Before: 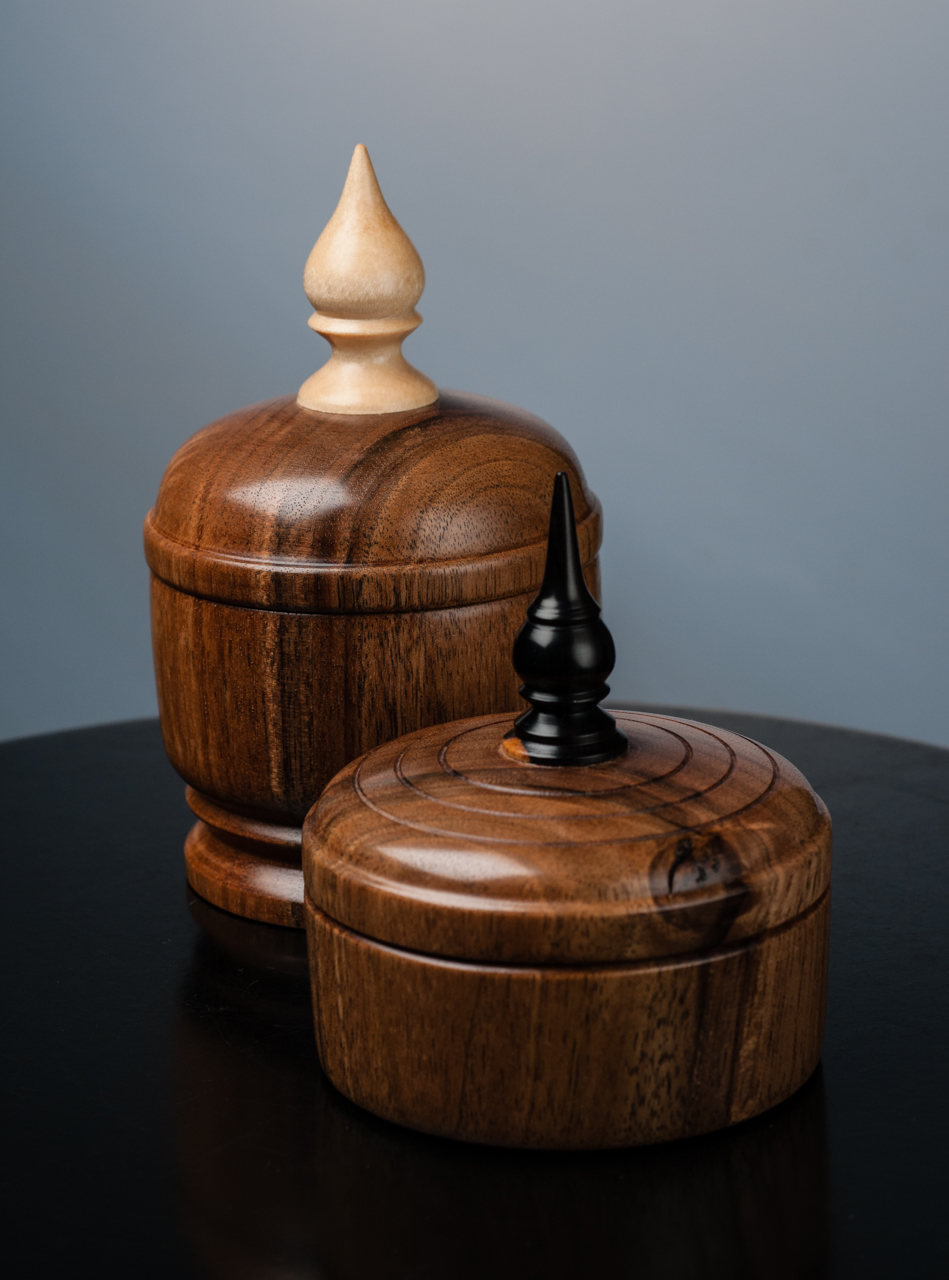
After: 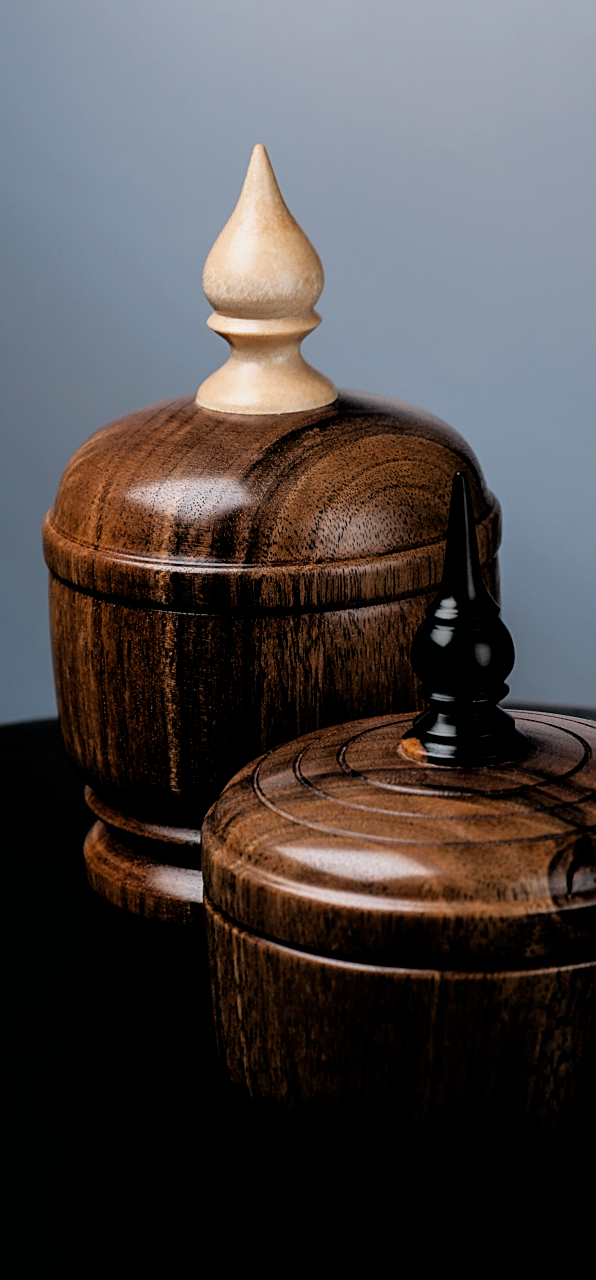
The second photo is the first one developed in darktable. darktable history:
crop: left 10.644%, right 26.528%
white balance: red 0.976, blue 1.04
filmic rgb: black relative exposure -3.72 EV, white relative exposure 2.77 EV, dynamic range scaling -5.32%, hardness 3.03
sharpen: on, module defaults
